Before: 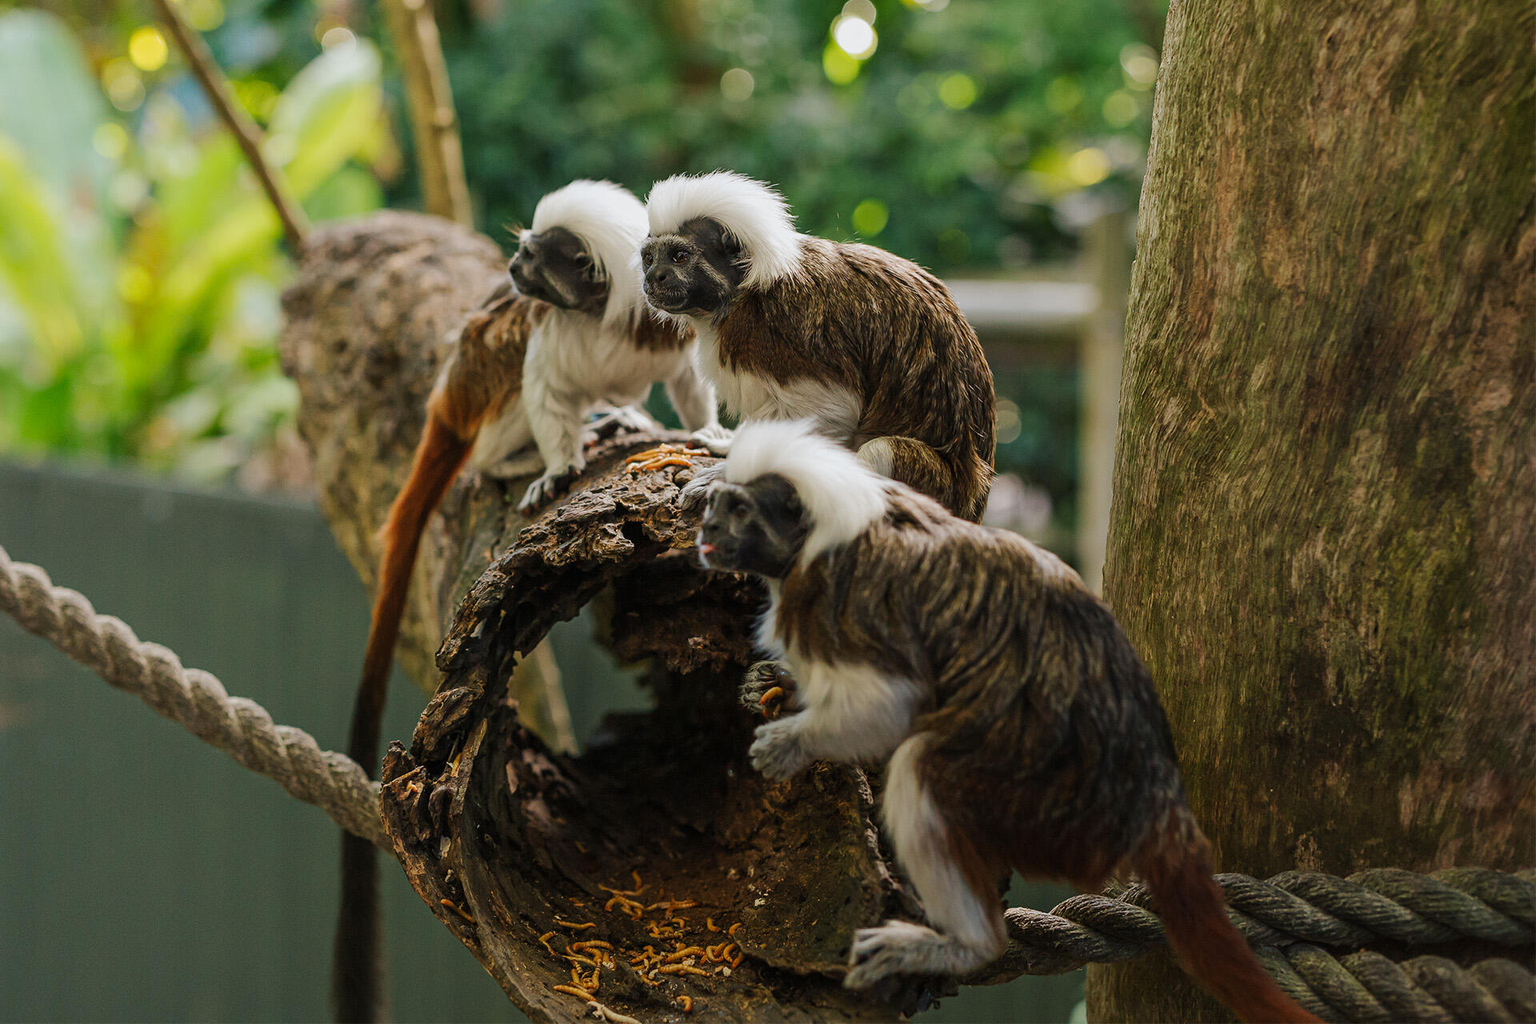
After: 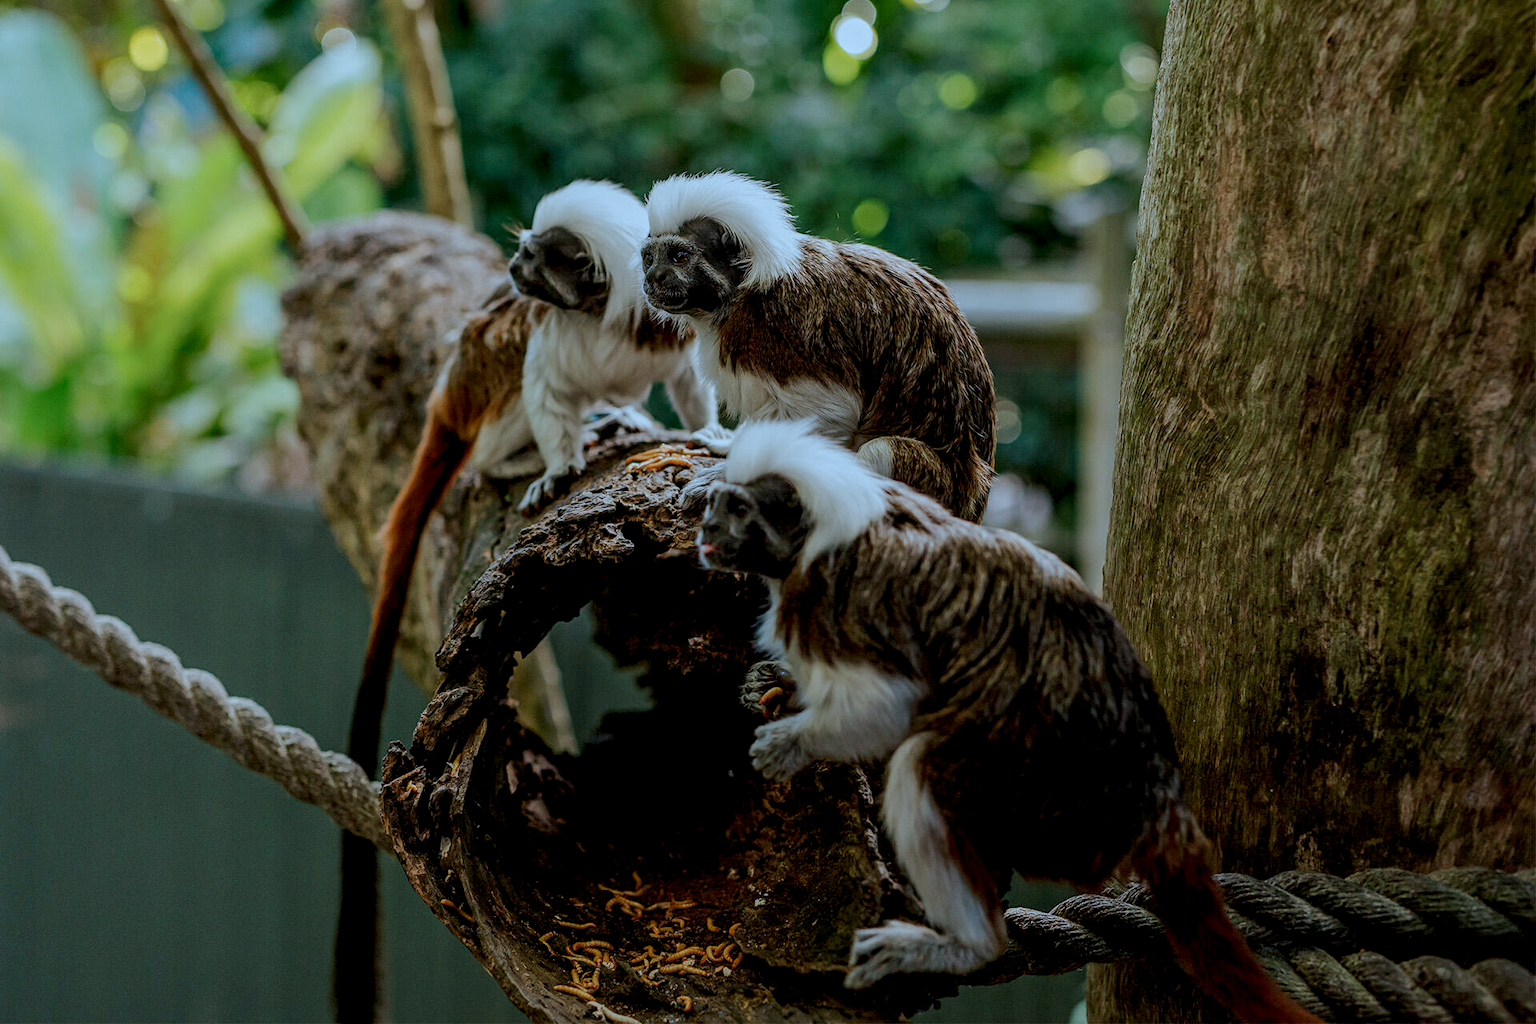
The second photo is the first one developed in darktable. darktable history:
color correction: highlights a* -9.47, highlights b* -23.61
exposure: black level correction 0.011, exposure -0.481 EV, compensate exposure bias true, compensate highlight preservation false
local contrast: on, module defaults
